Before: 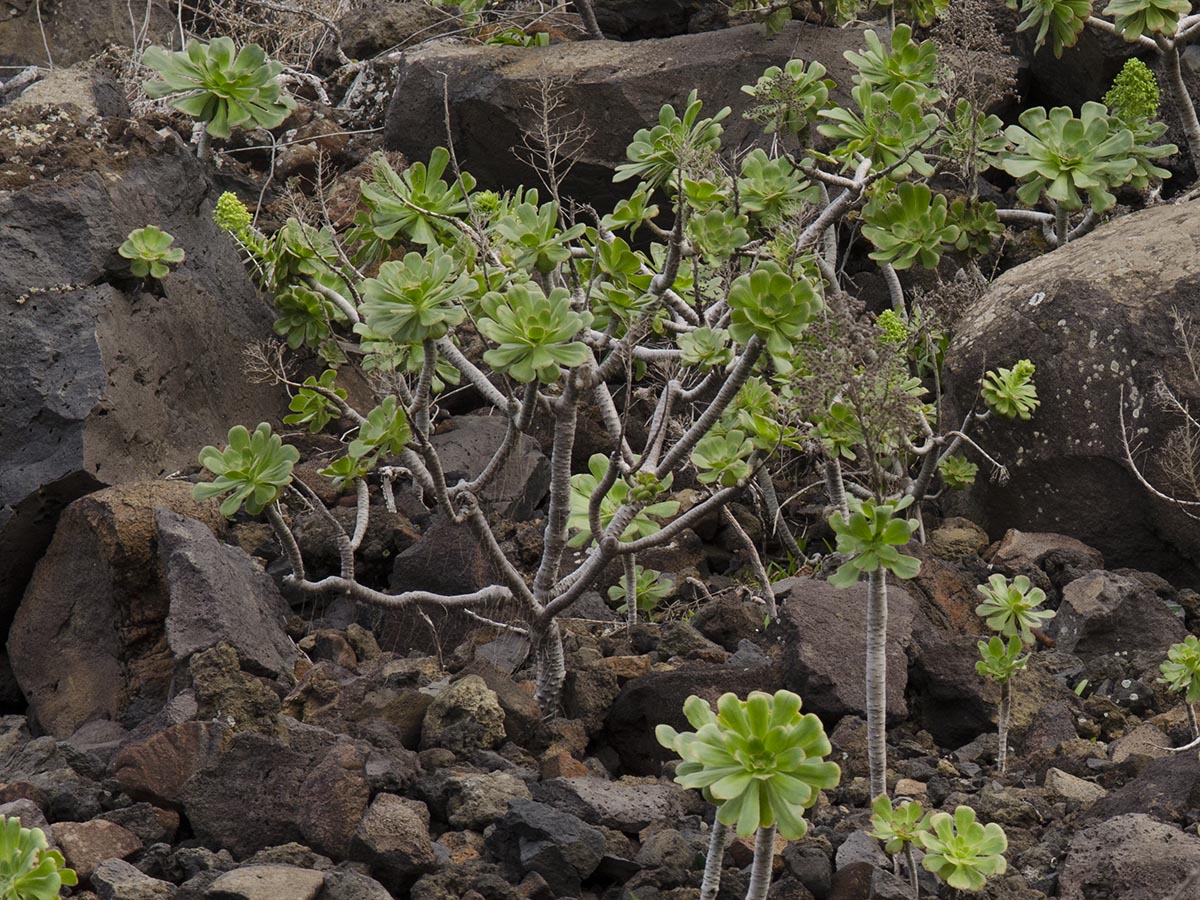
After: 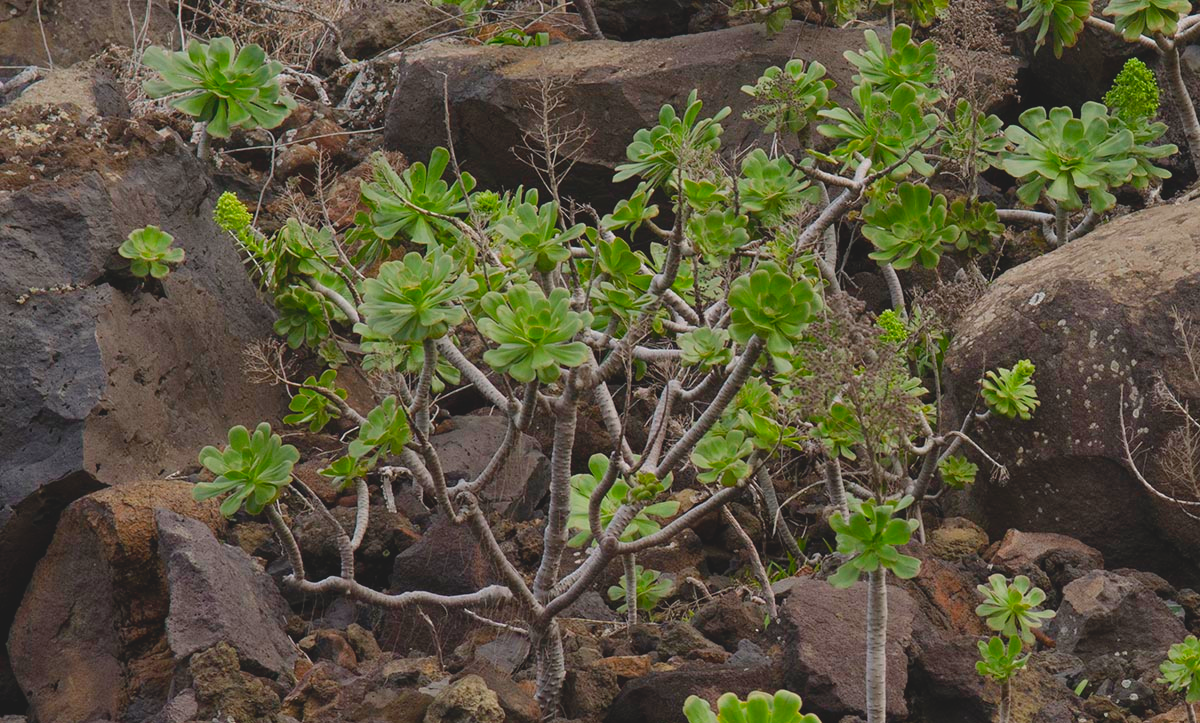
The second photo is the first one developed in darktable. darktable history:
crop: bottom 19.592%
contrast brightness saturation: contrast -0.194, saturation 0.186
